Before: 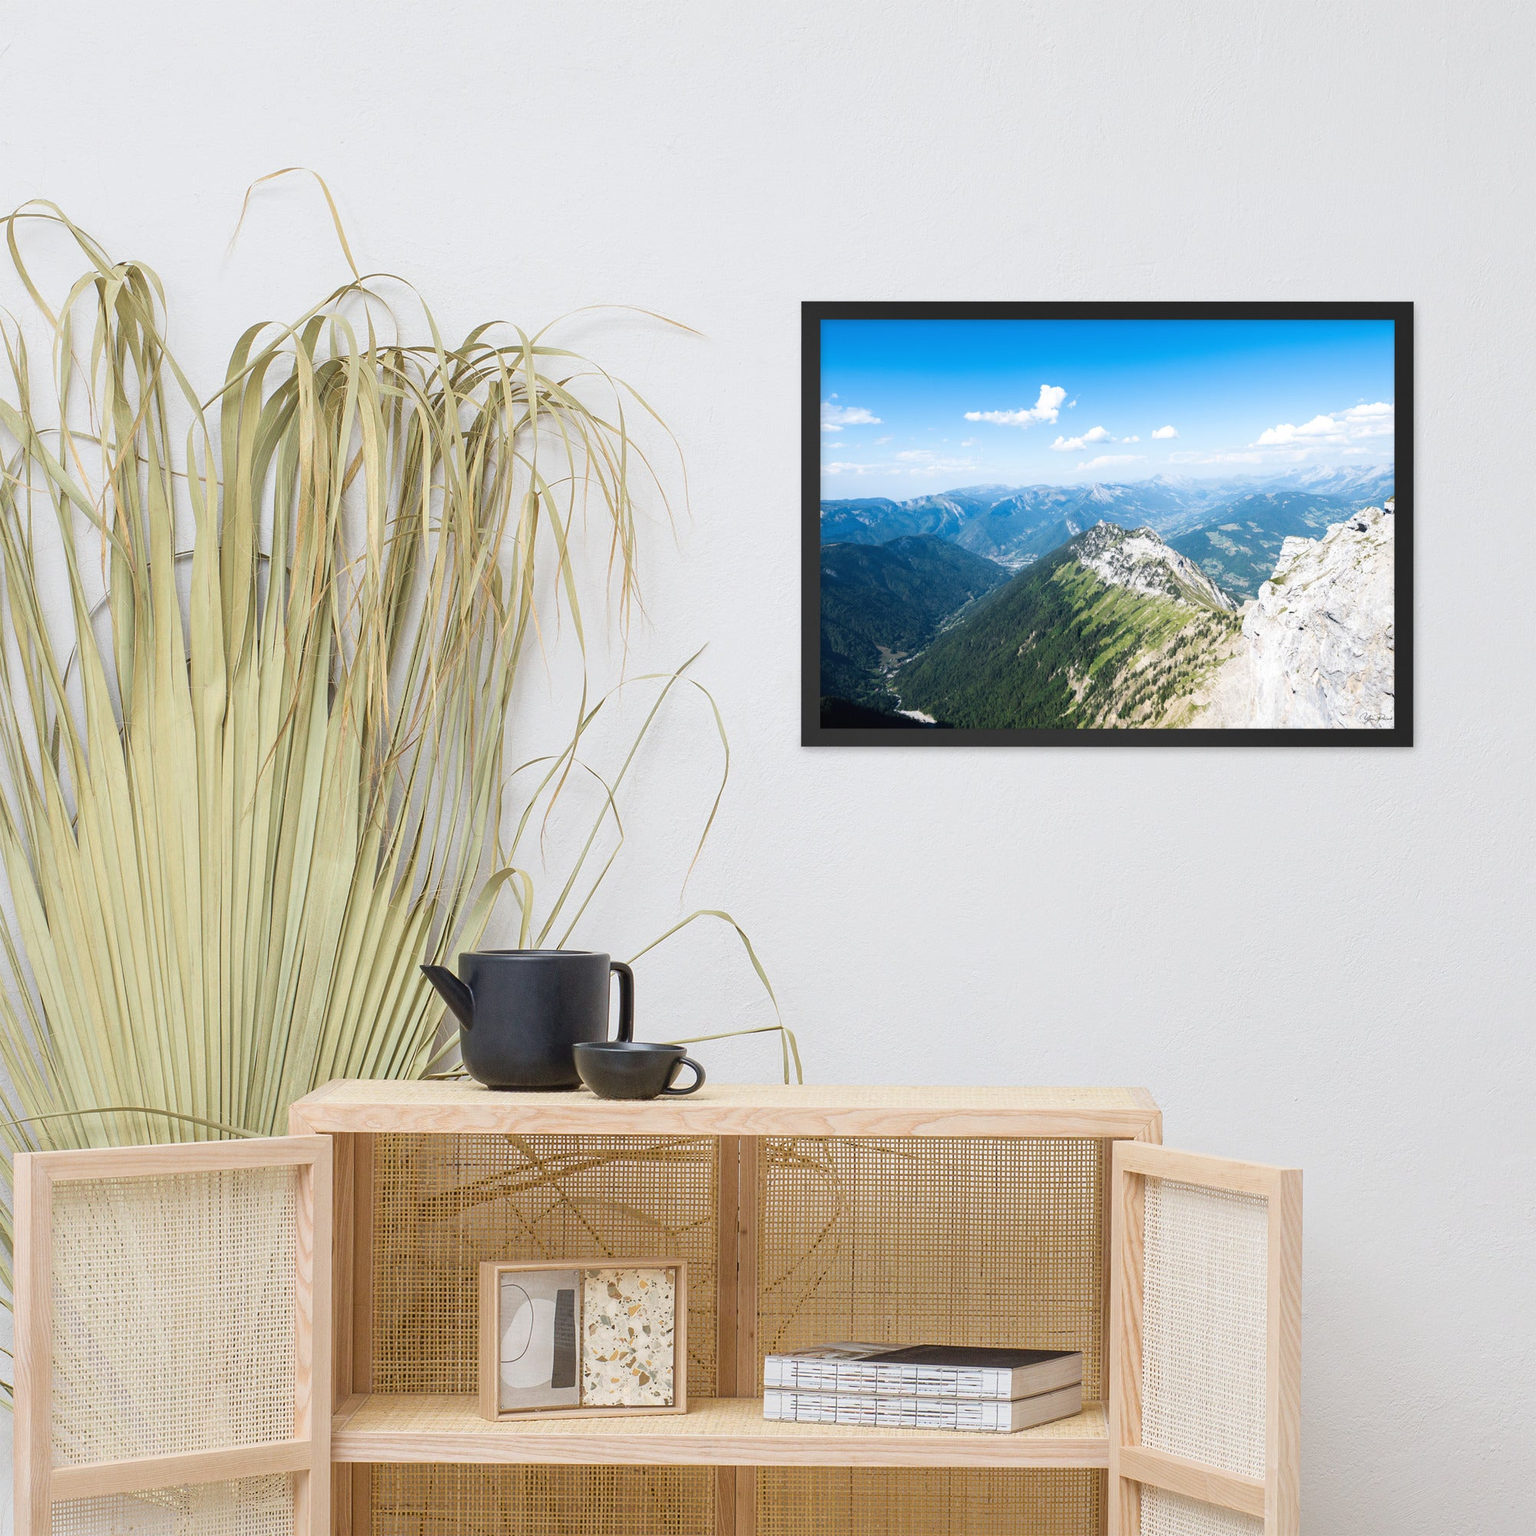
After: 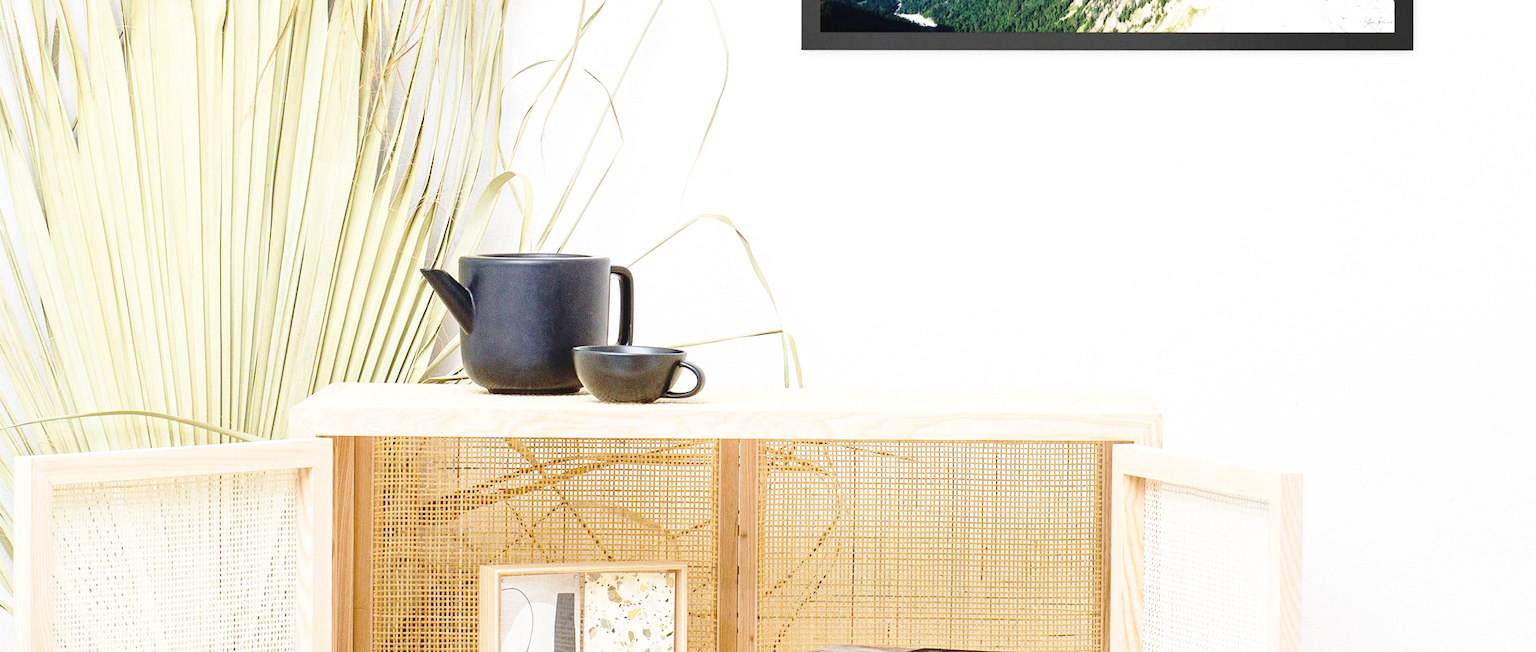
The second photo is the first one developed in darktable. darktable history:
base curve: curves: ch0 [(0, 0) (0.032, 0.037) (0.105, 0.228) (0.435, 0.76) (0.856, 0.983) (1, 1)], preserve colors none
exposure: exposure 0.353 EV, compensate exposure bias true, compensate highlight preservation false
crop: top 45.38%, bottom 12.158%
